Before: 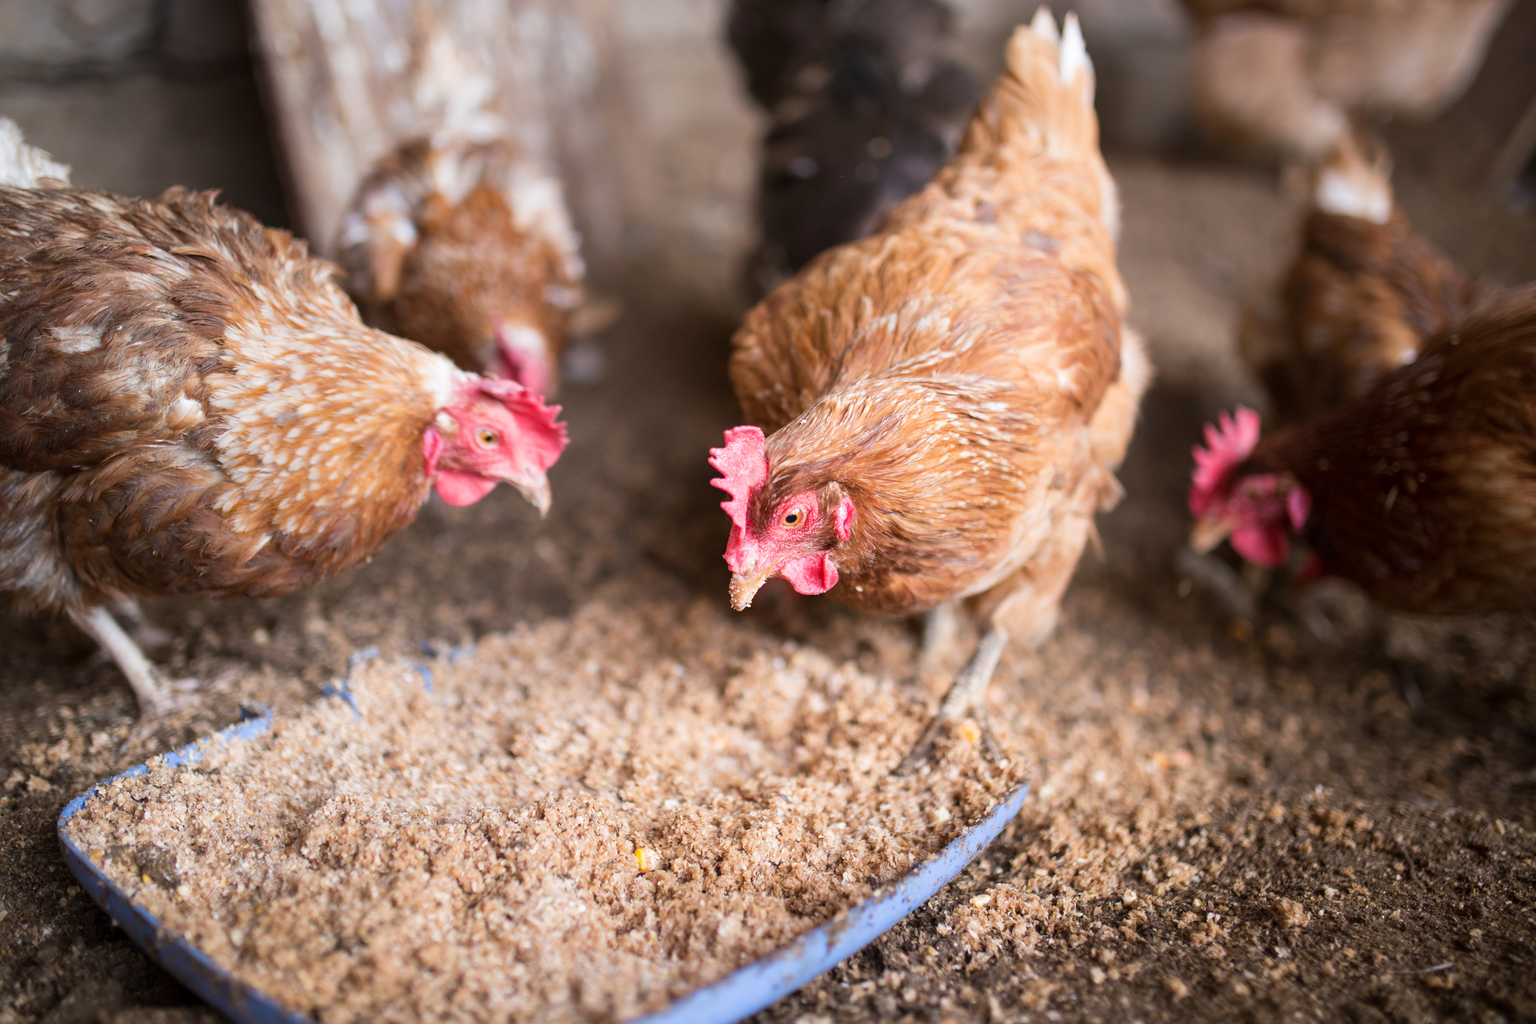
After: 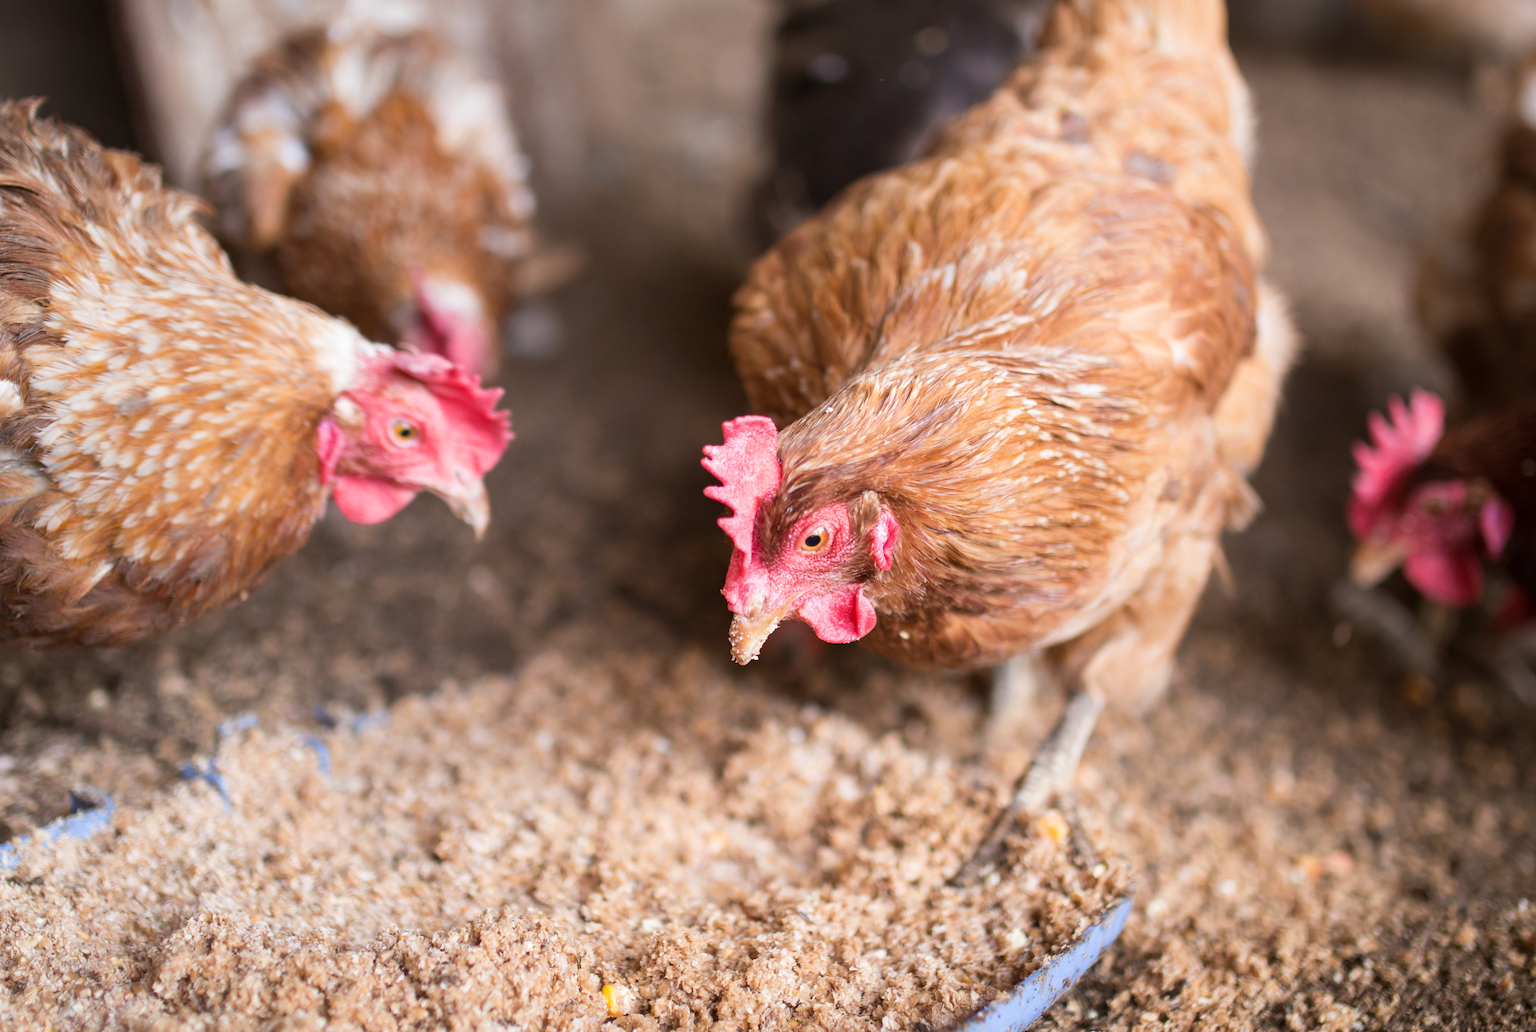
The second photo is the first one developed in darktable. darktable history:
crop and rotate: left 12.226%, top 11.461%, right 13.499%, bottom 13.643%
